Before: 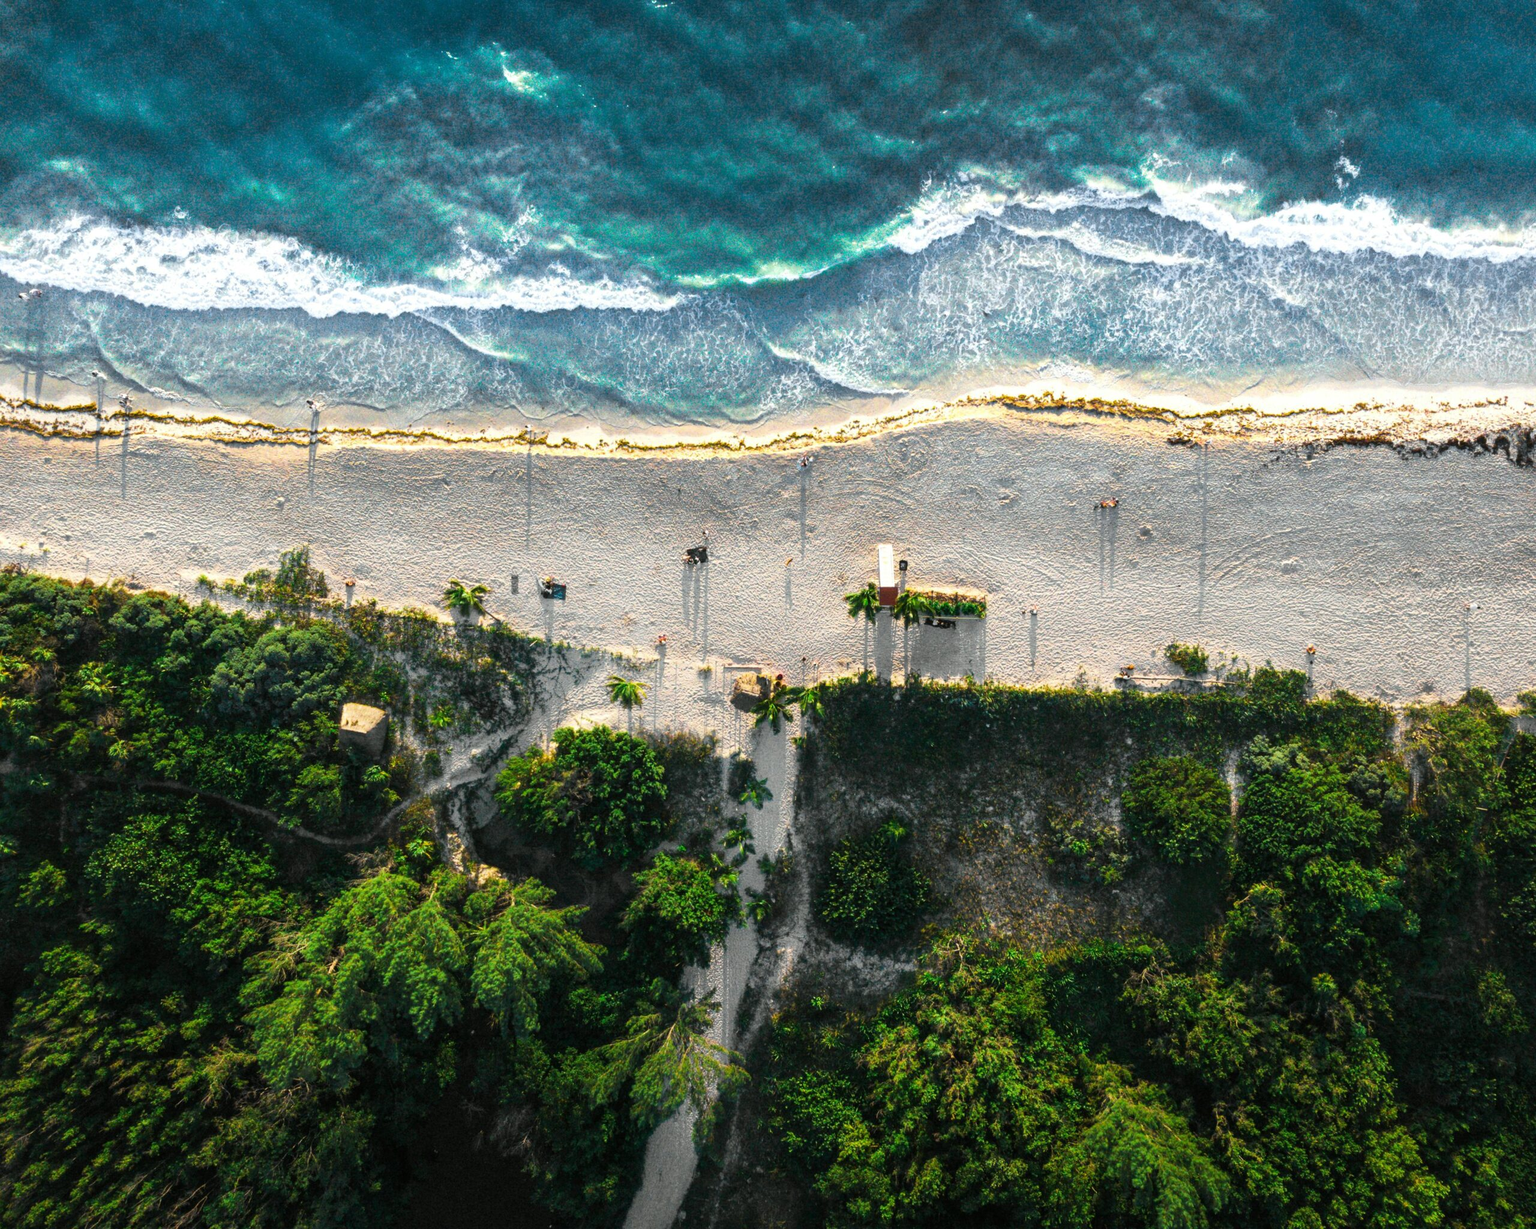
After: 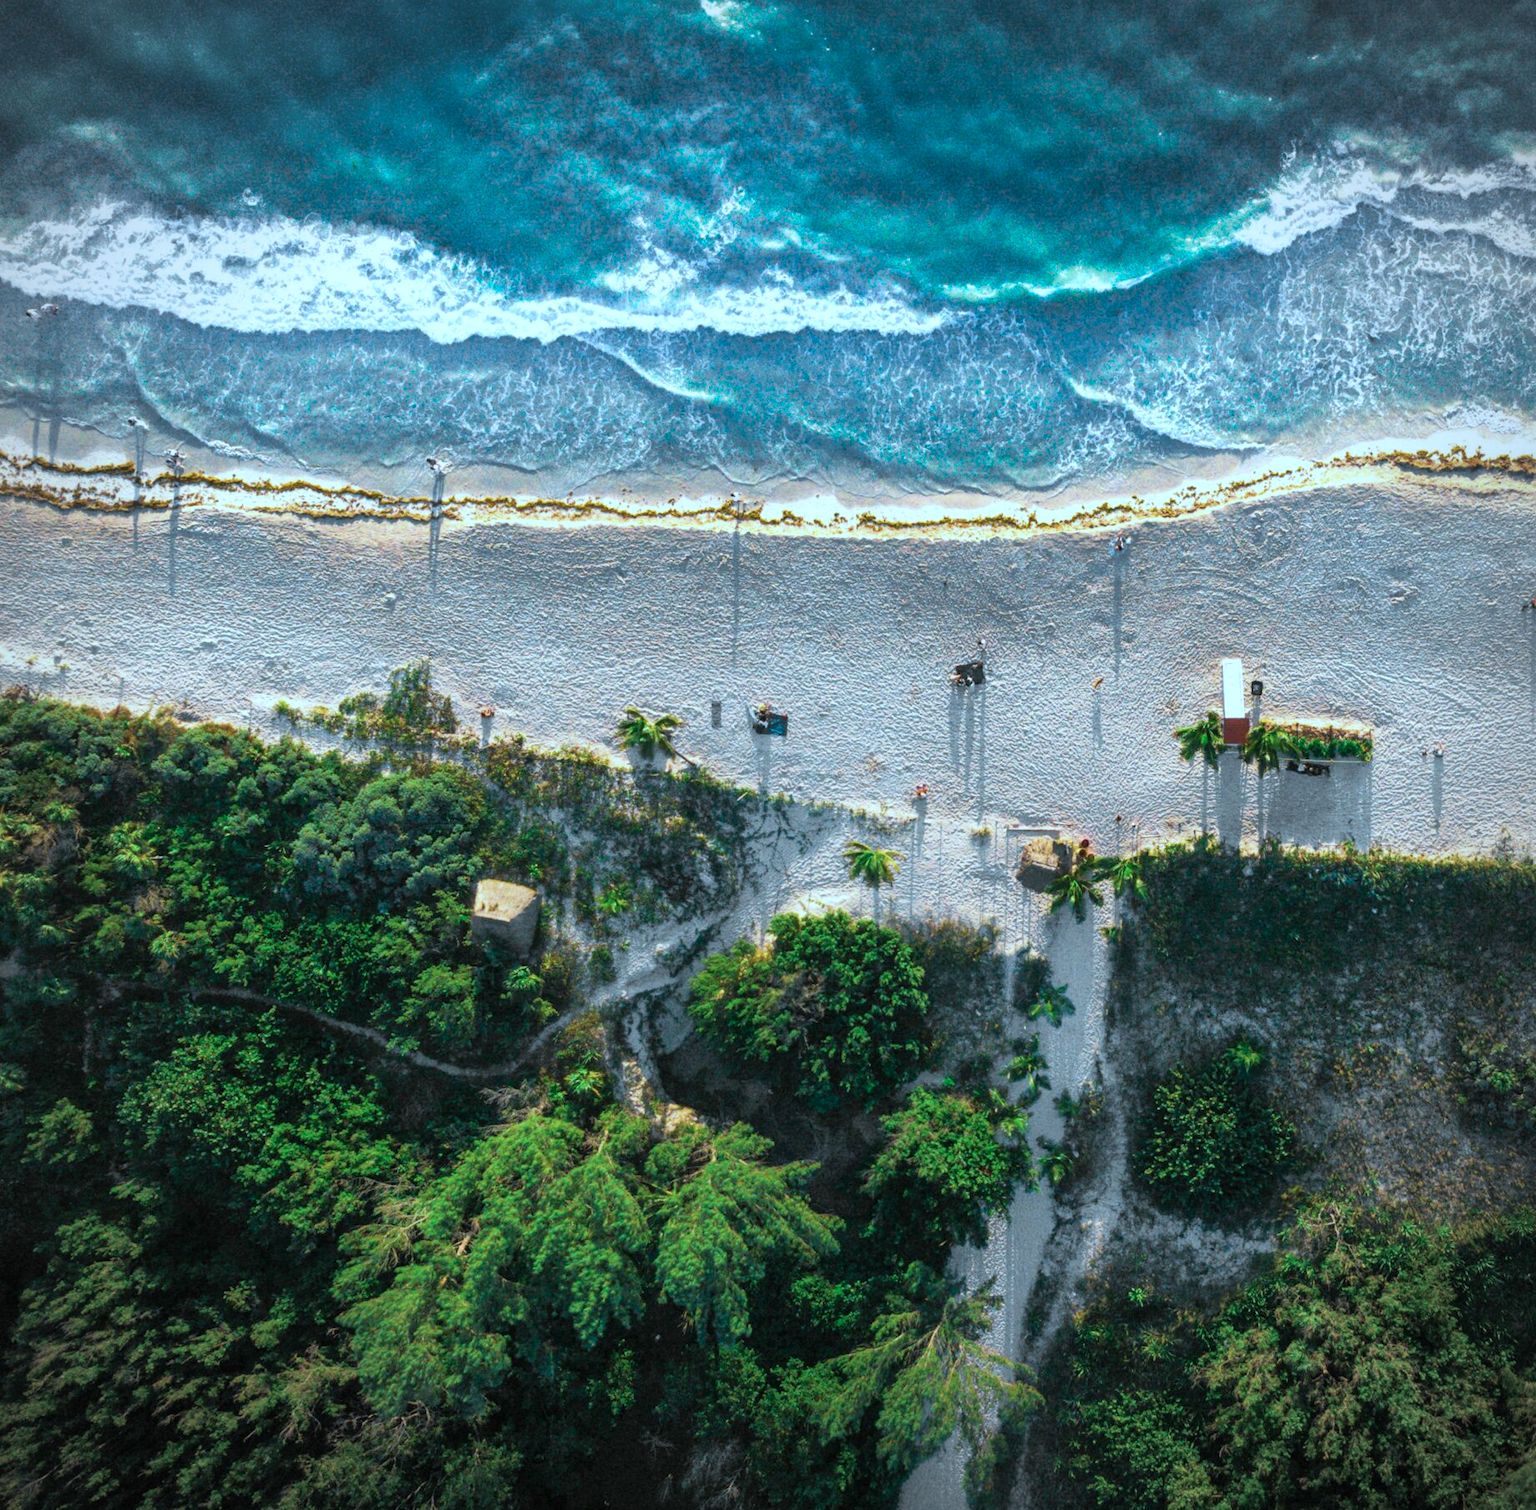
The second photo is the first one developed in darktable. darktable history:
crop: top 5.803%, right 27.864%, bottom 5.804%
color correction: highlights a* -9.35, highlights b* -23.15
shadows and highlights: on, module defaults
vignetting: unbound false
